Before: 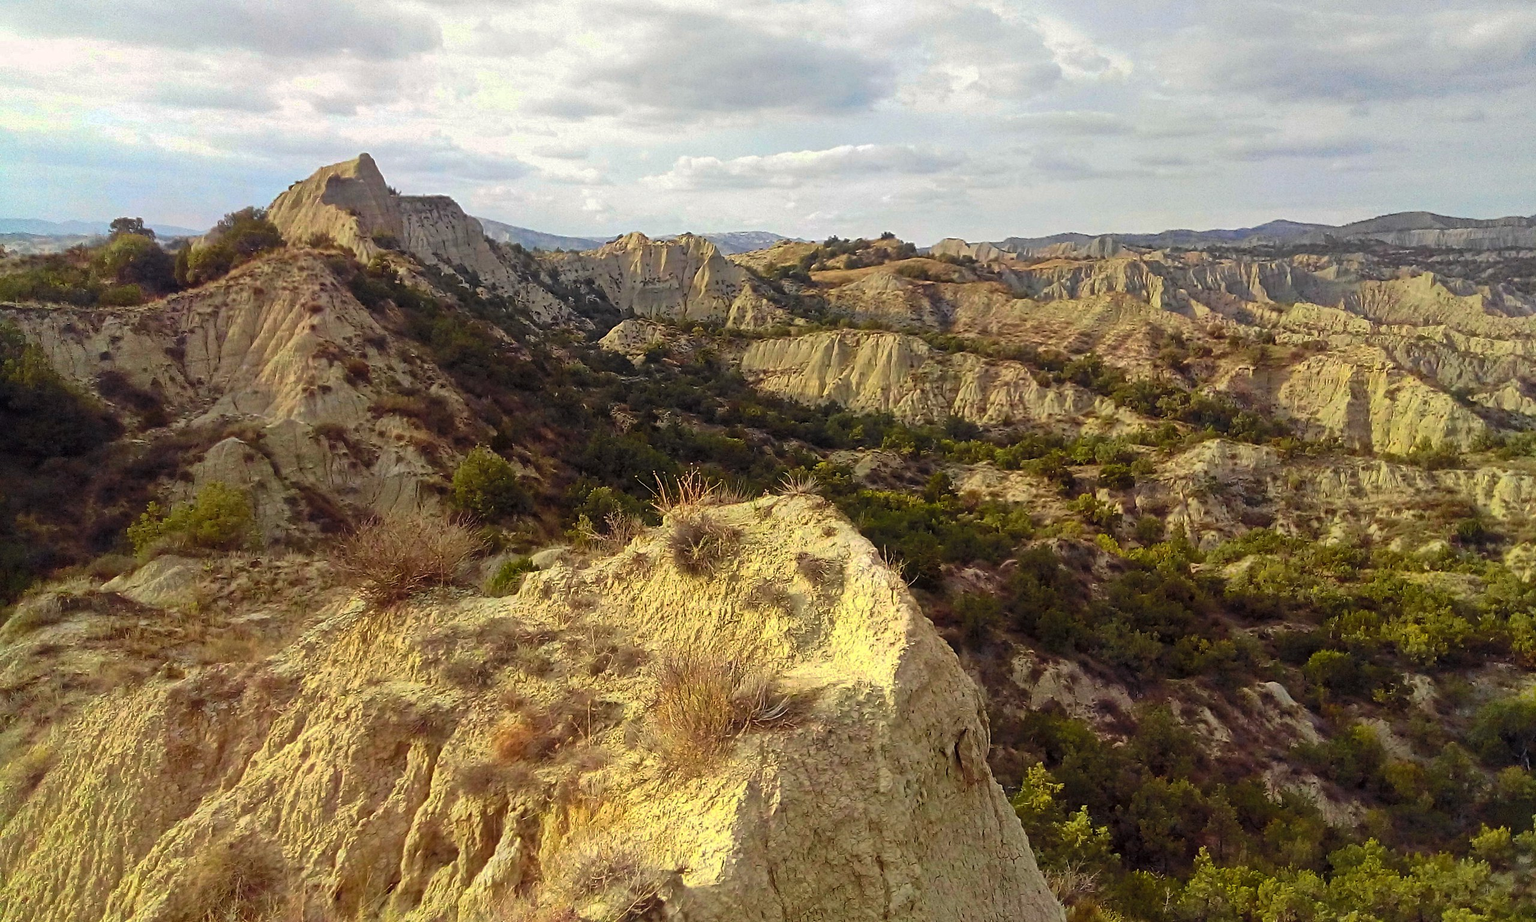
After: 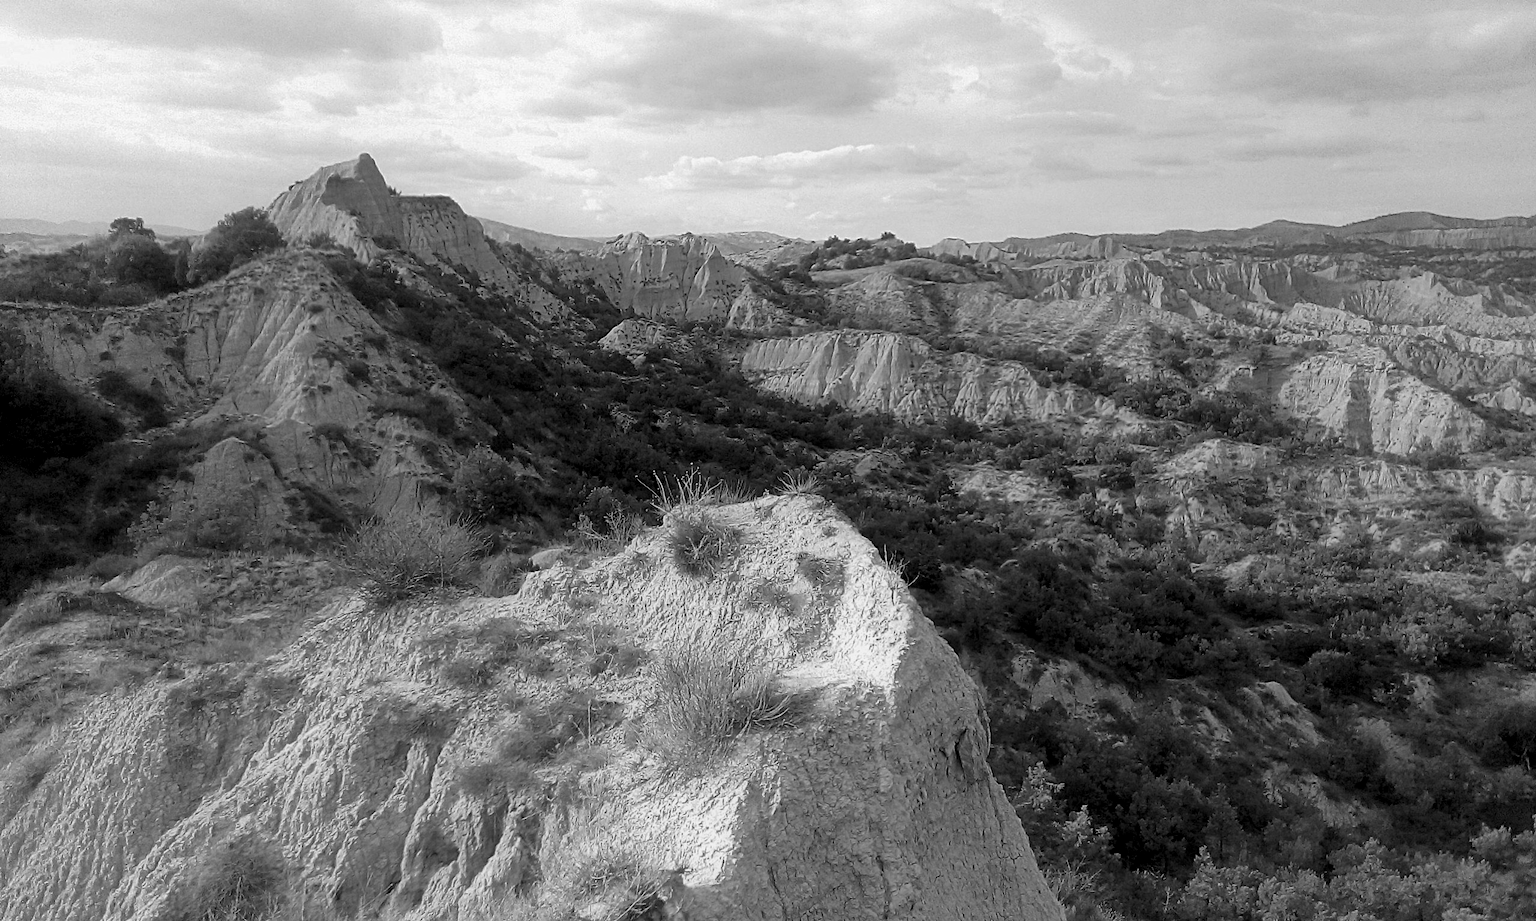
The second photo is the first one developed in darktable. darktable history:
exposure: black level correction 0.009, compensate highlight preservation false
monochrome: a 16.01, b -2.65, highlights 0.52
contrast equalizer: y [[0.5, 0.496, 0.435, 0.435, 0.496, 0.5], [0.5 ×6], [0.5 ×6], [0 ×6], [0 ×6]]
